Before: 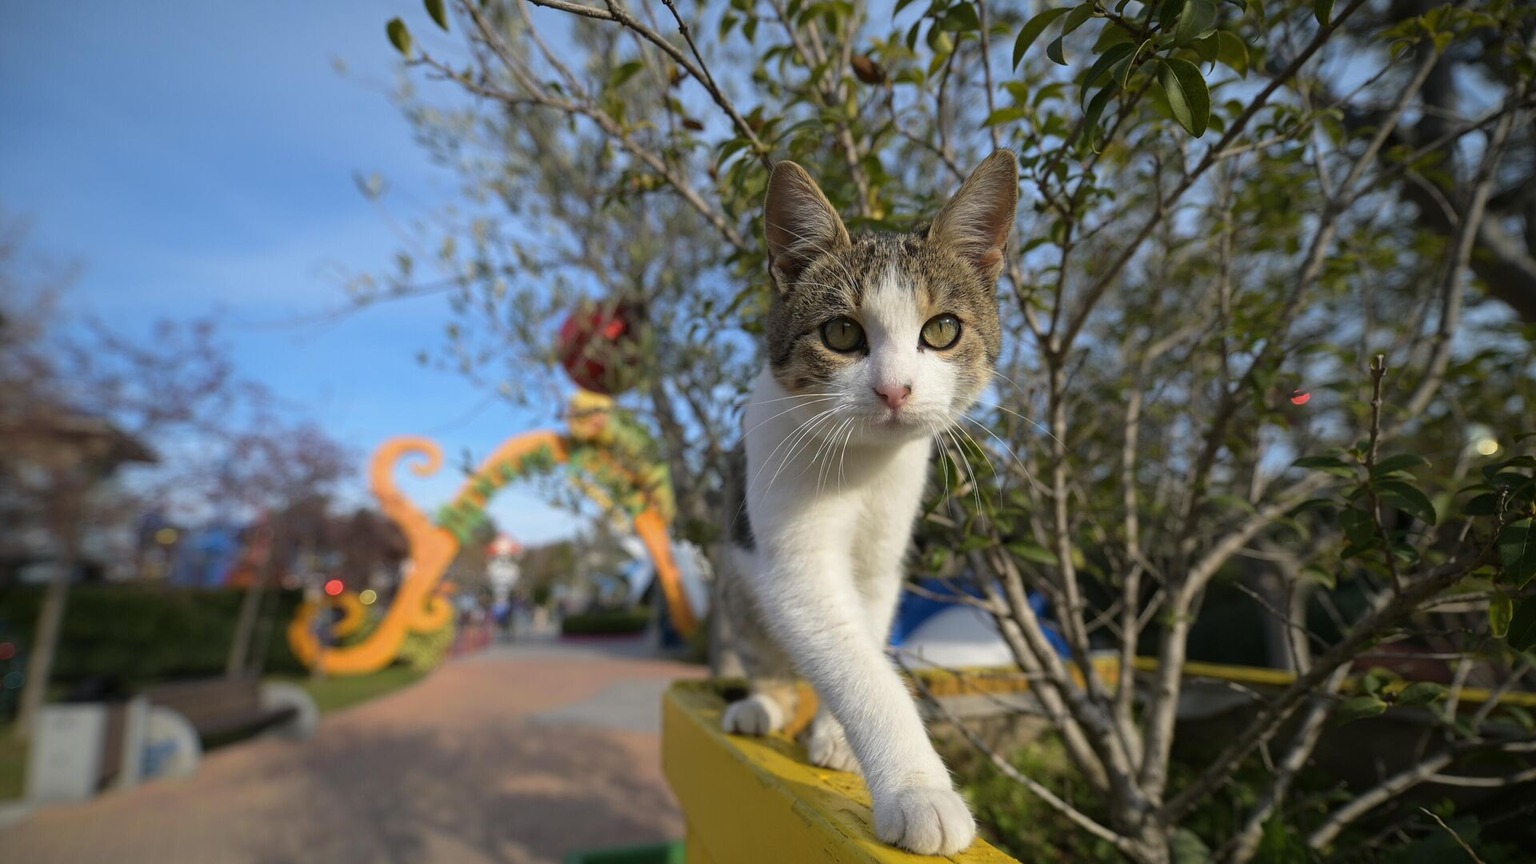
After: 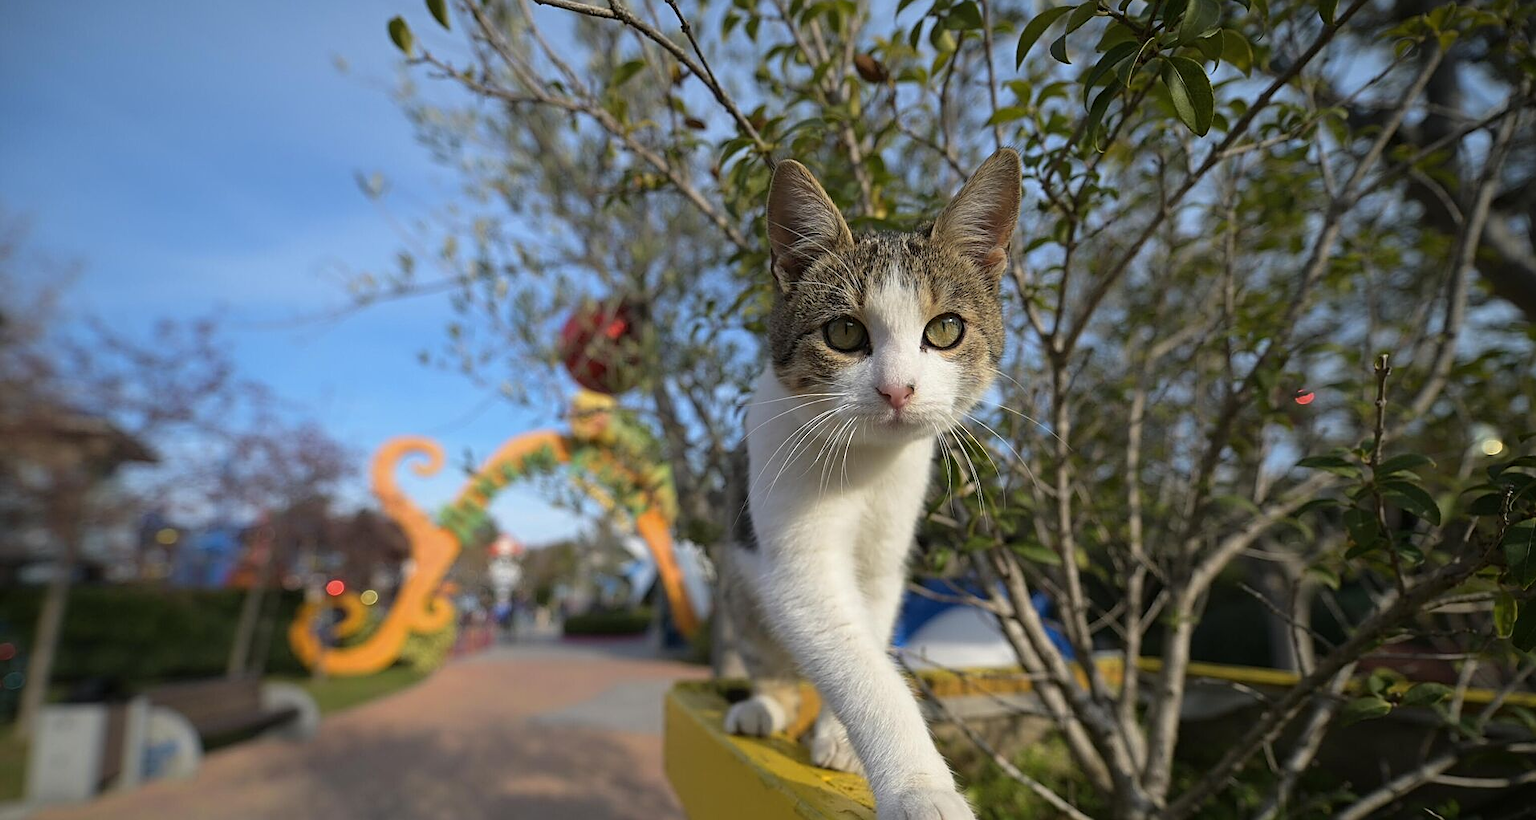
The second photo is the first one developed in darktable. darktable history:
sharpen: on, module defaults
crop: top 0.264%, right 0.261%, bottom 5.07%
